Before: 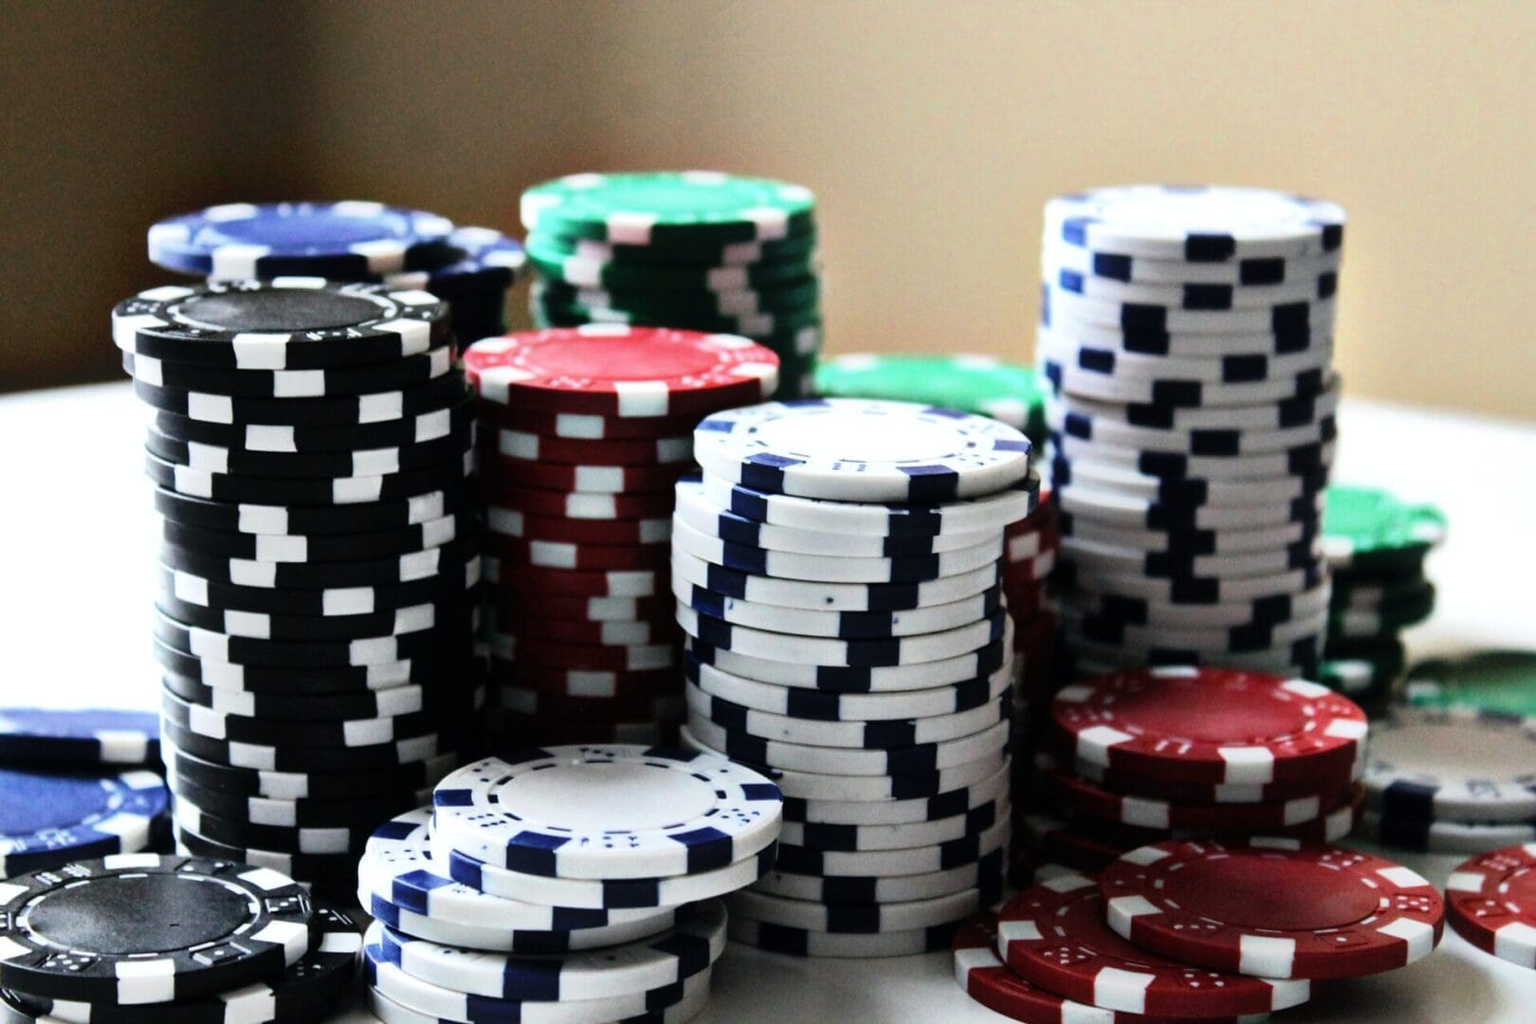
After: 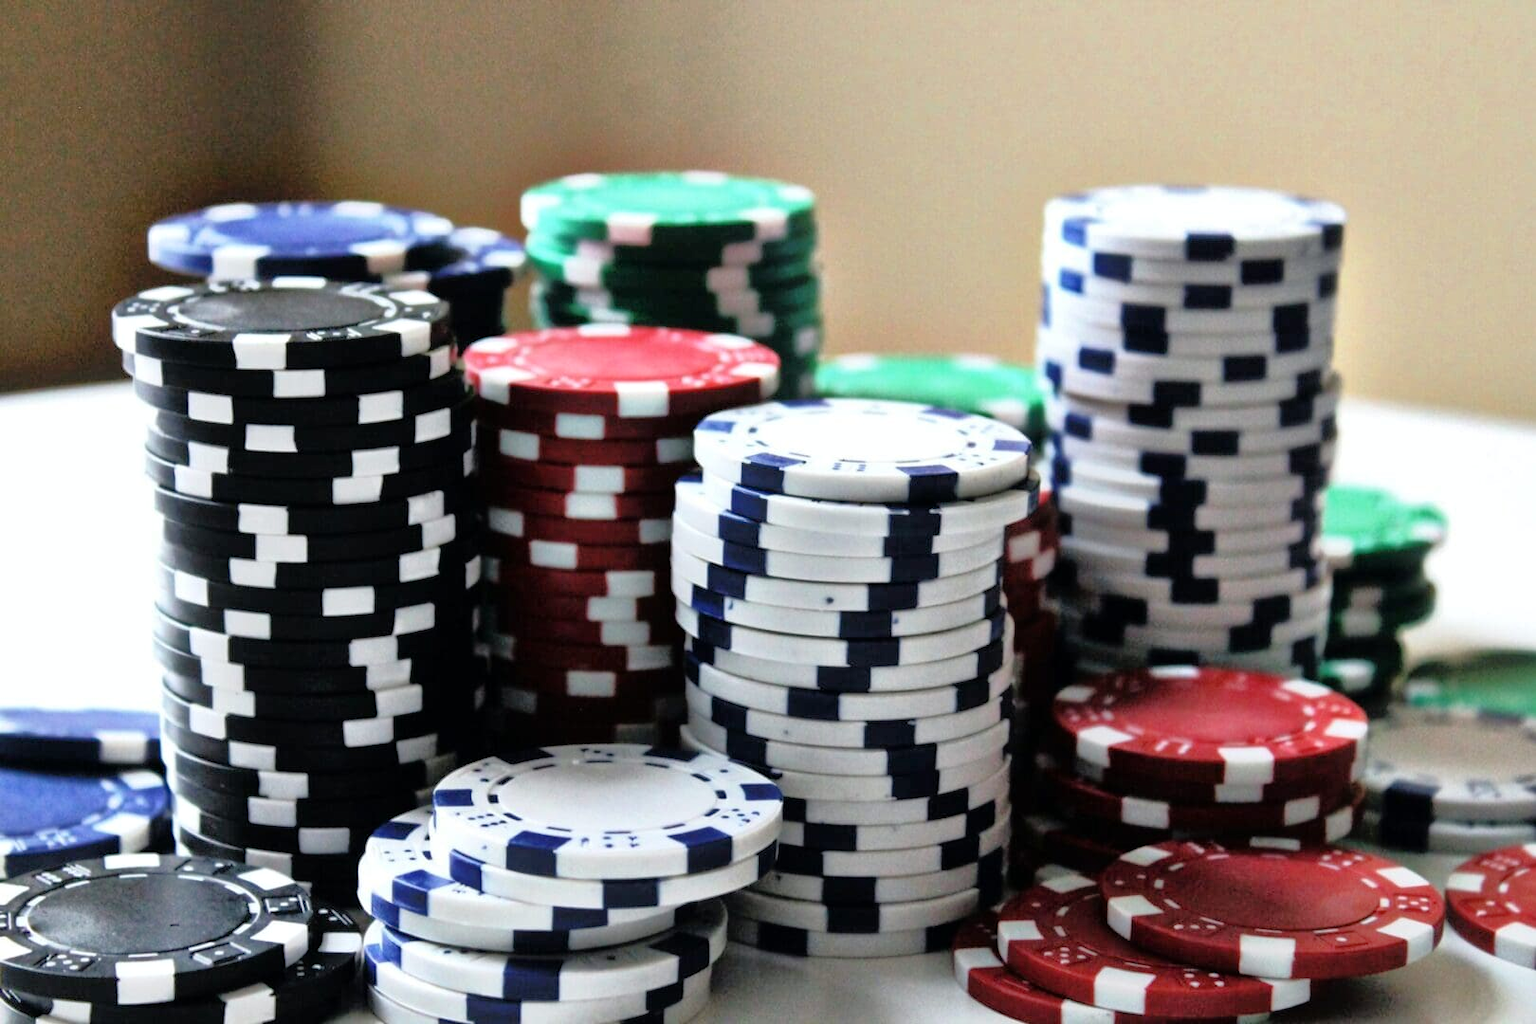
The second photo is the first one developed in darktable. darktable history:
shadows and highlights: shadows 32.13, highlights -32.47, soften with gaussian
tone equalizer: -7 EV 0.156 EV, -6 EV 0.585 EV, -5 EV 1.11 EV, -4 EV 1.32 EV, -3 EV 1.17 EV, -2 EV 0.6 EV, -1 EV 0.147 EV
